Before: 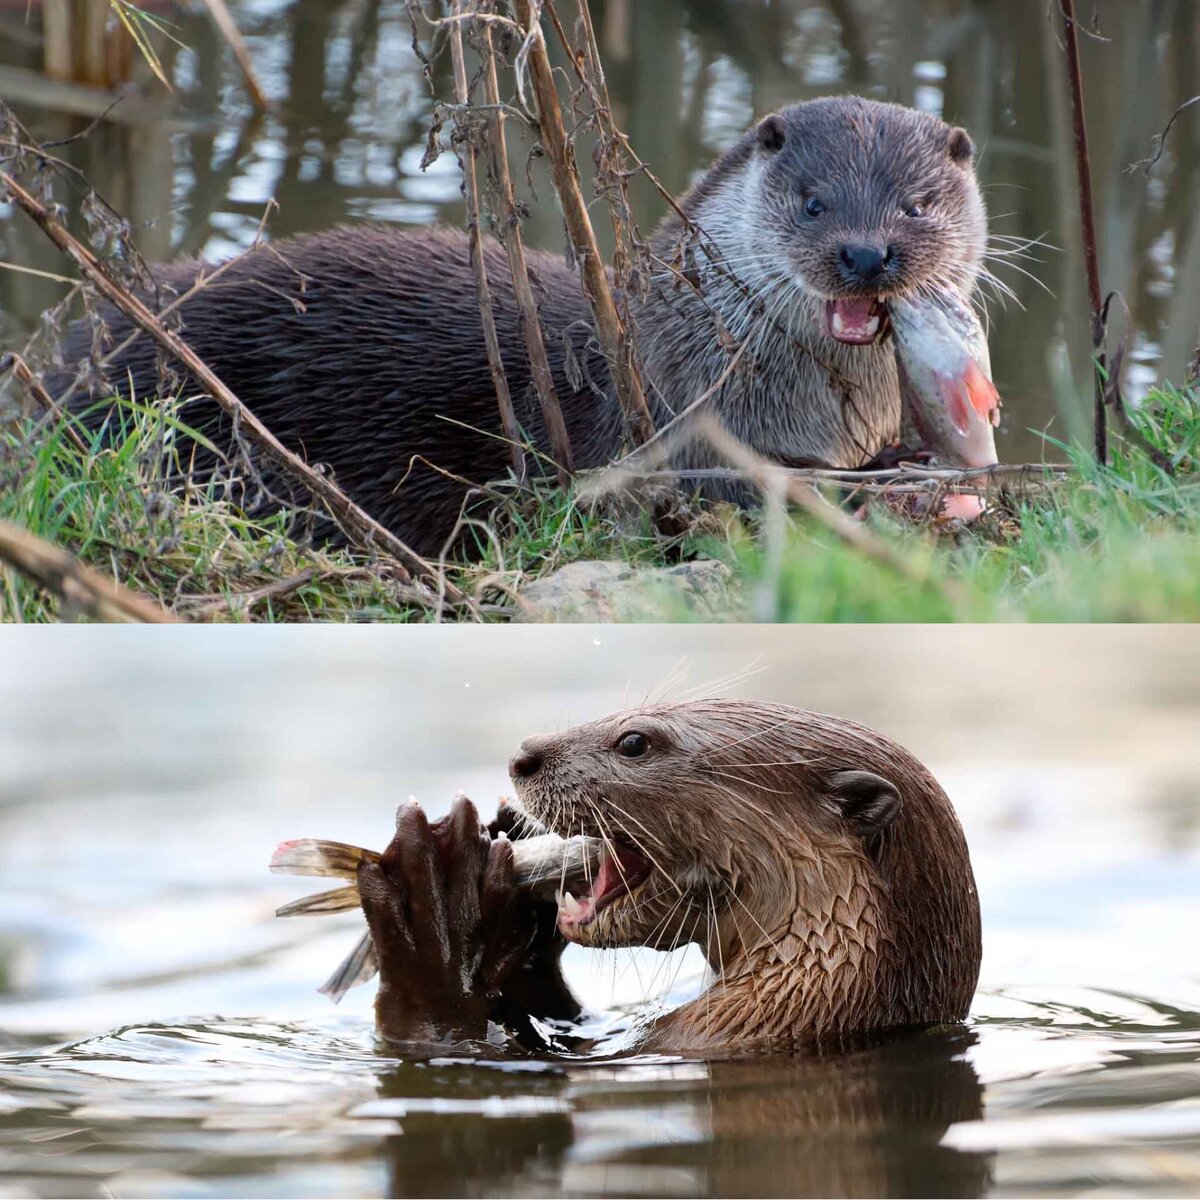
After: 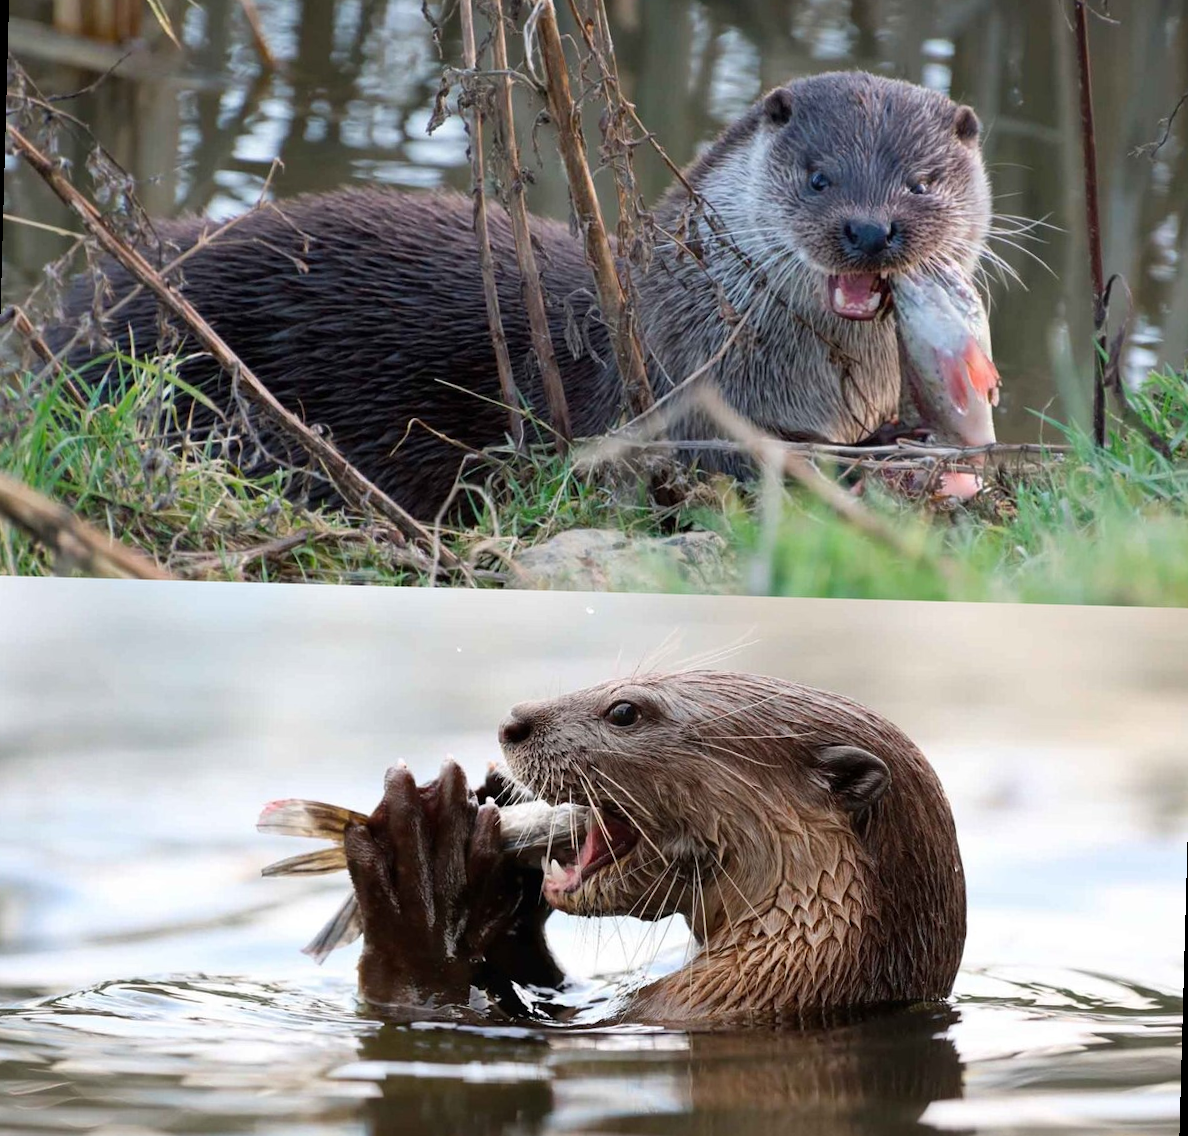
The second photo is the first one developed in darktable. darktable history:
rotate and perspective: rotation 1.57°, crop left 0.018, crop right 0.982, crop top 0.039, crop bottom 0.961
